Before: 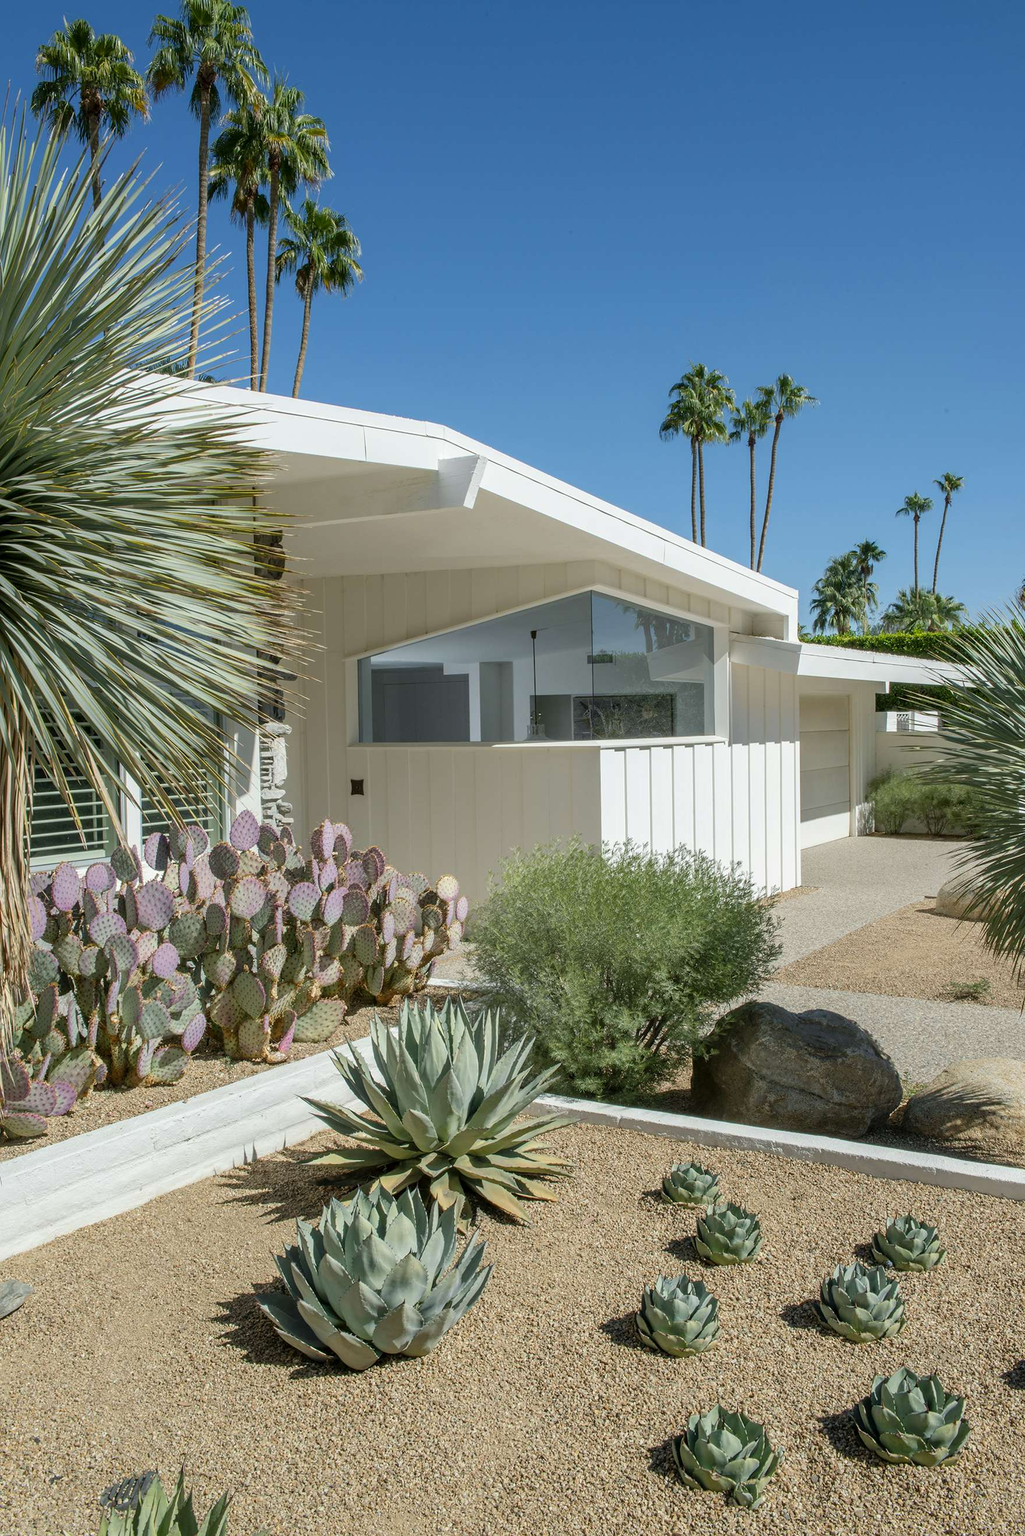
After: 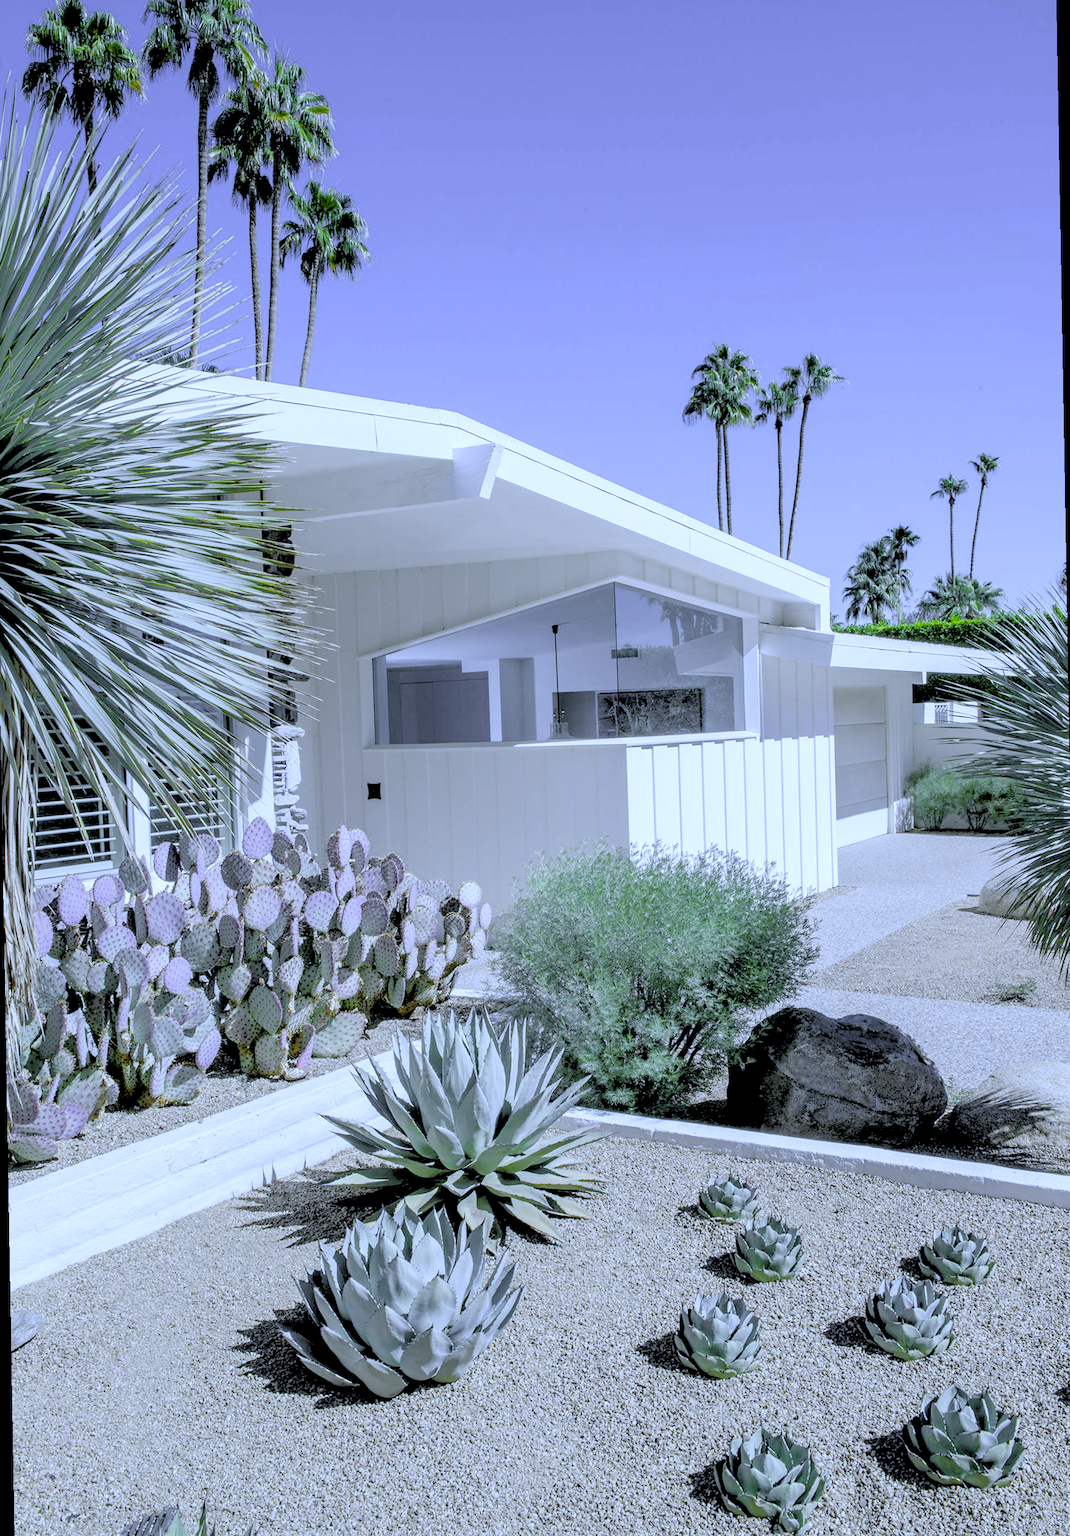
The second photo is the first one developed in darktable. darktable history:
rgb levels: levels [[0.027, 0.429, 0.996], [0, 0.5, 1], [0, 0.5, 1]]
color zones: curves: ch1 [(0.25, 0.61) (0.75, 0.248)]
rotate and perspective: rotation -1°, crop left 0.011, crop right 0.989, crop top 0.025, crop bottom 0.975
white balance: red 0.766, blue 1.537
